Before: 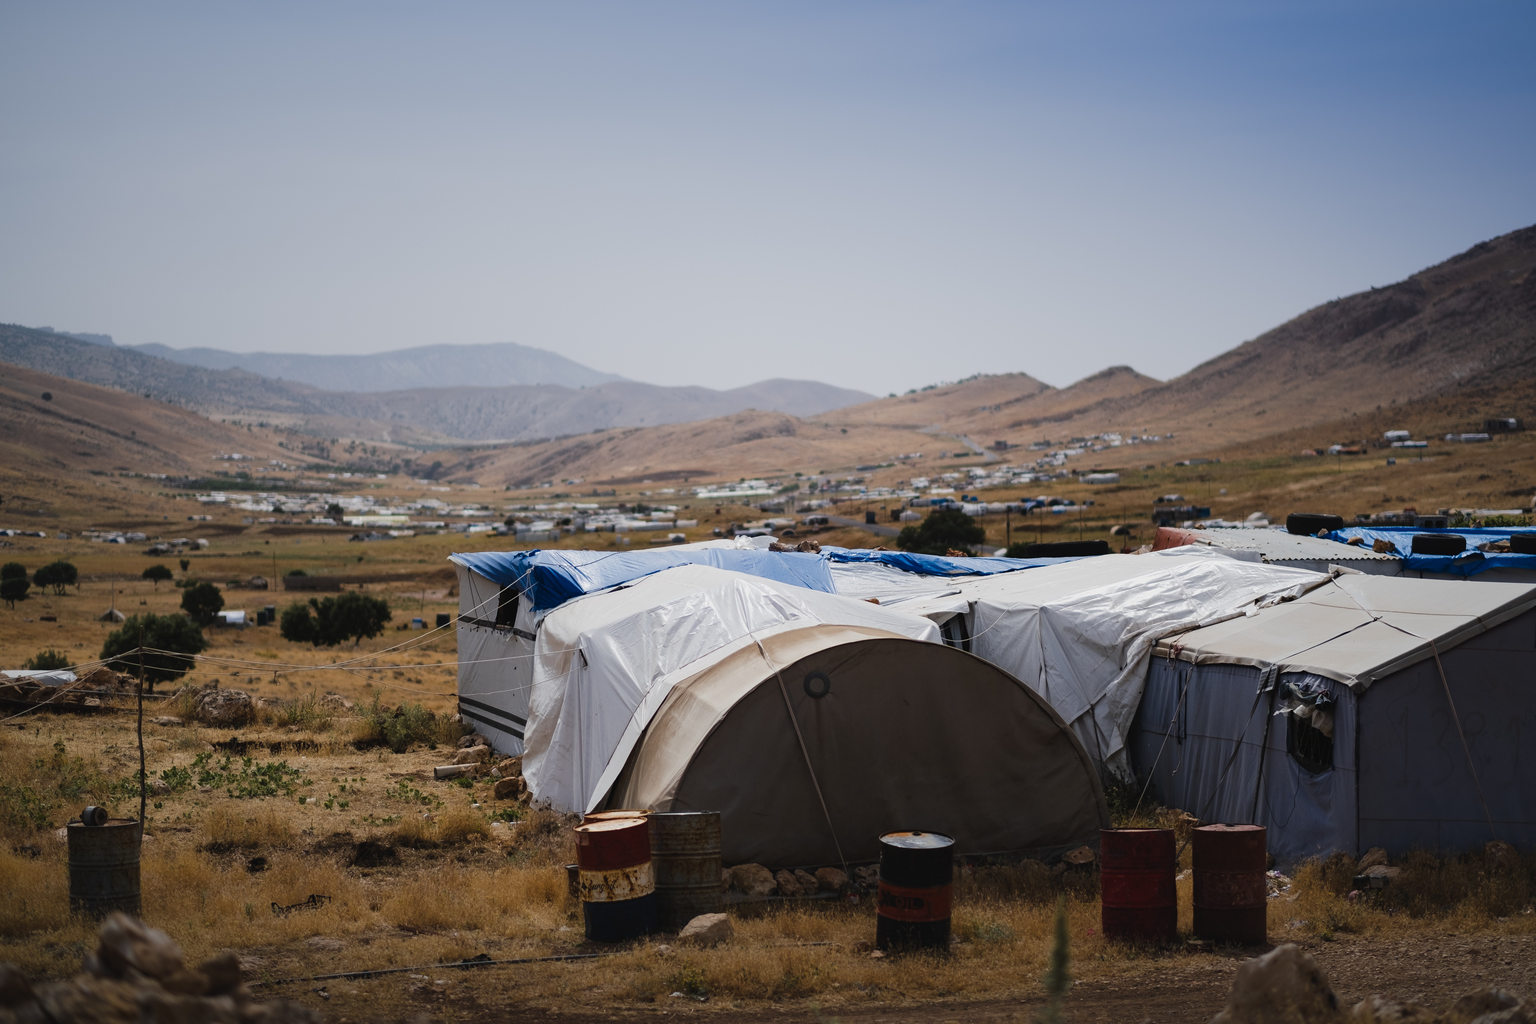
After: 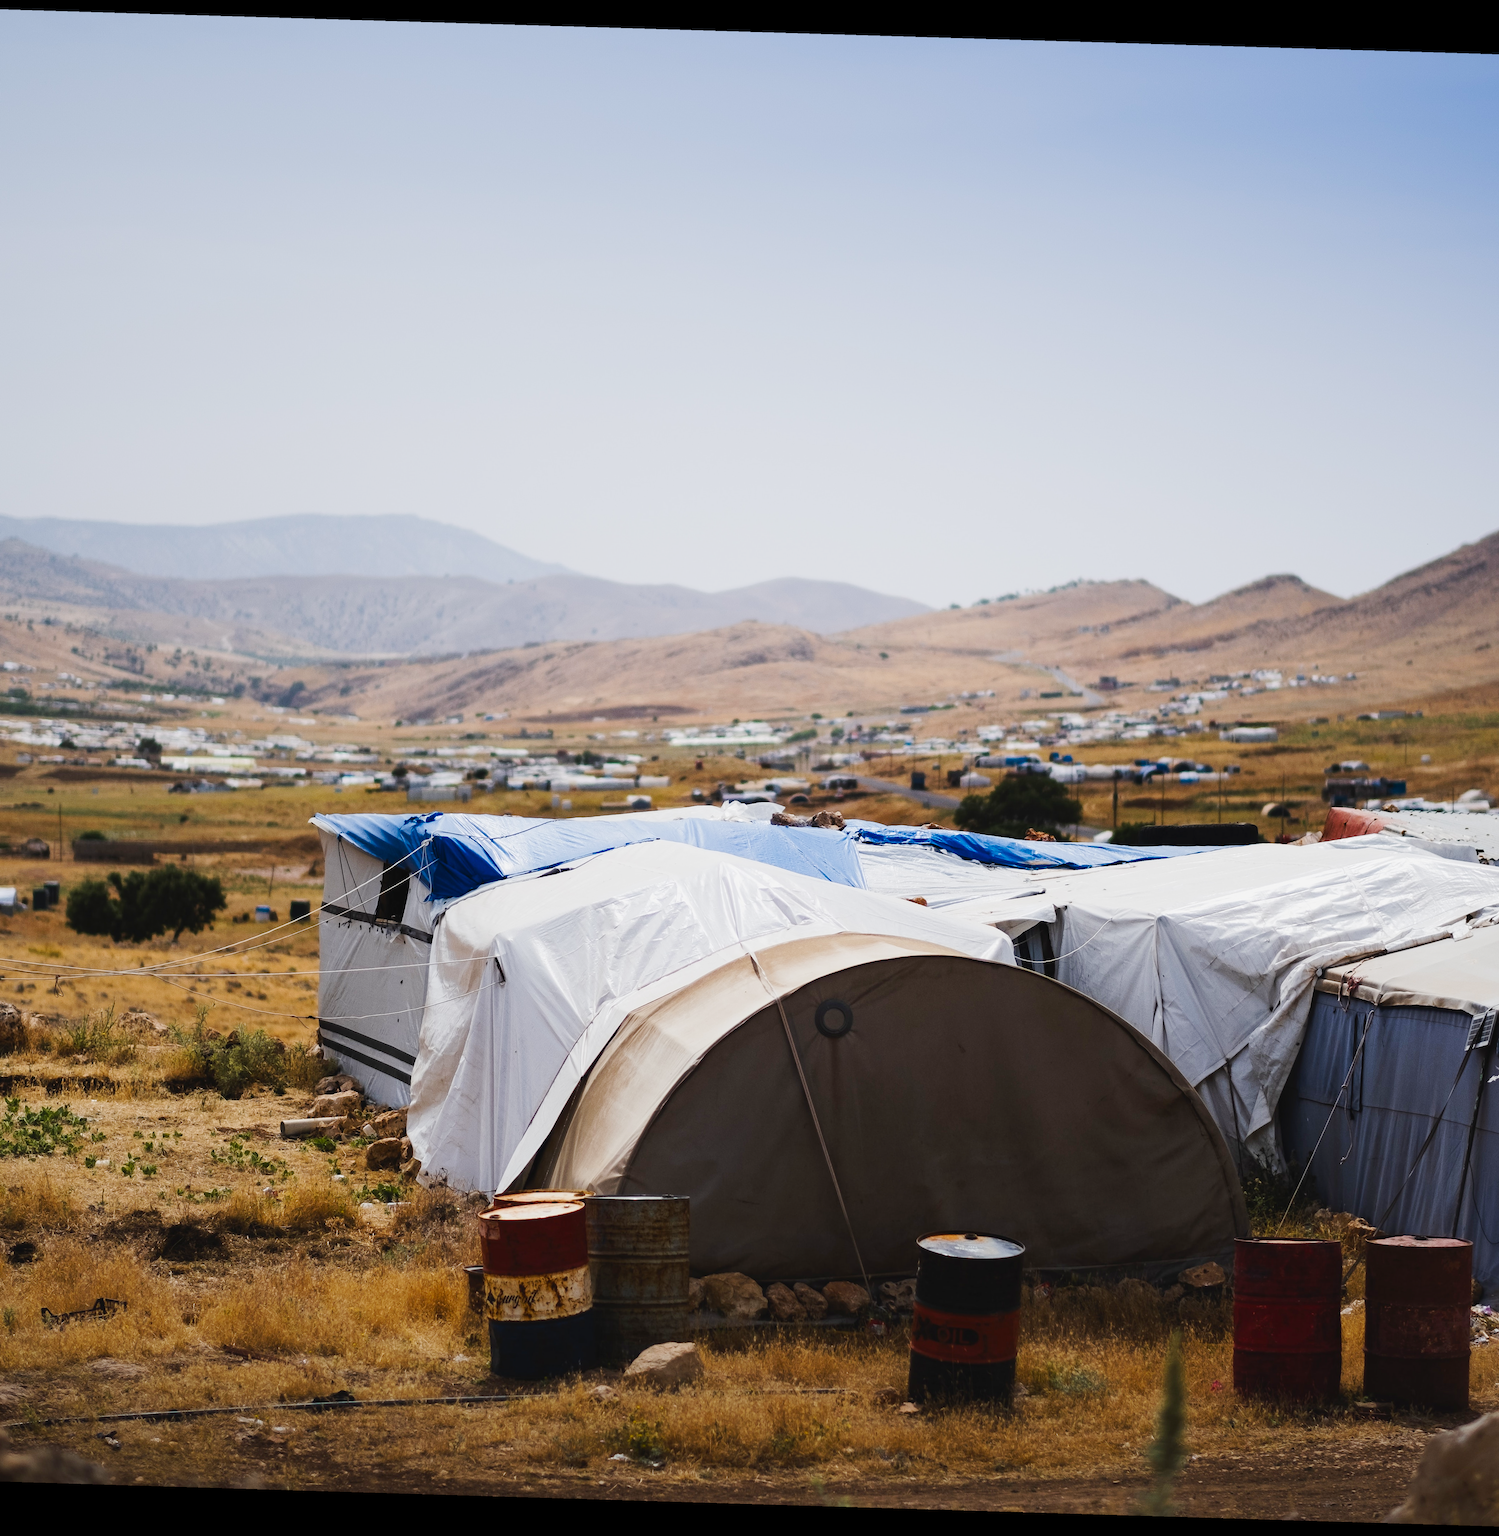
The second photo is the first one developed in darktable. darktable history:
contrast brightness saturation: contrast 0.08, saturation 0.2
tone curve: curves: ch0 [(0, 0) (0.003, 0.003) (0.011, 0.014) (0.025, 0.031) (0.044, 0.055) (0.069, 0.086) (0.1, 0.124) (0.136, 0.168) (0.177, 0.22) (0.224, 0.278) (0.277, 0.344) (0.335, 0.426) (0.399, 0.515) (0.468, 0.597) (0.543, 0.672) (0.623, 0.746) (0.709, 0.815) (0.801, 0.881) (0.898, 0.939) (1, 1)], preserve colors none
rotate and perspective: rotation 1.72°, automatic cropping off
crop and rotate: left 15.754%, right 17.579%
